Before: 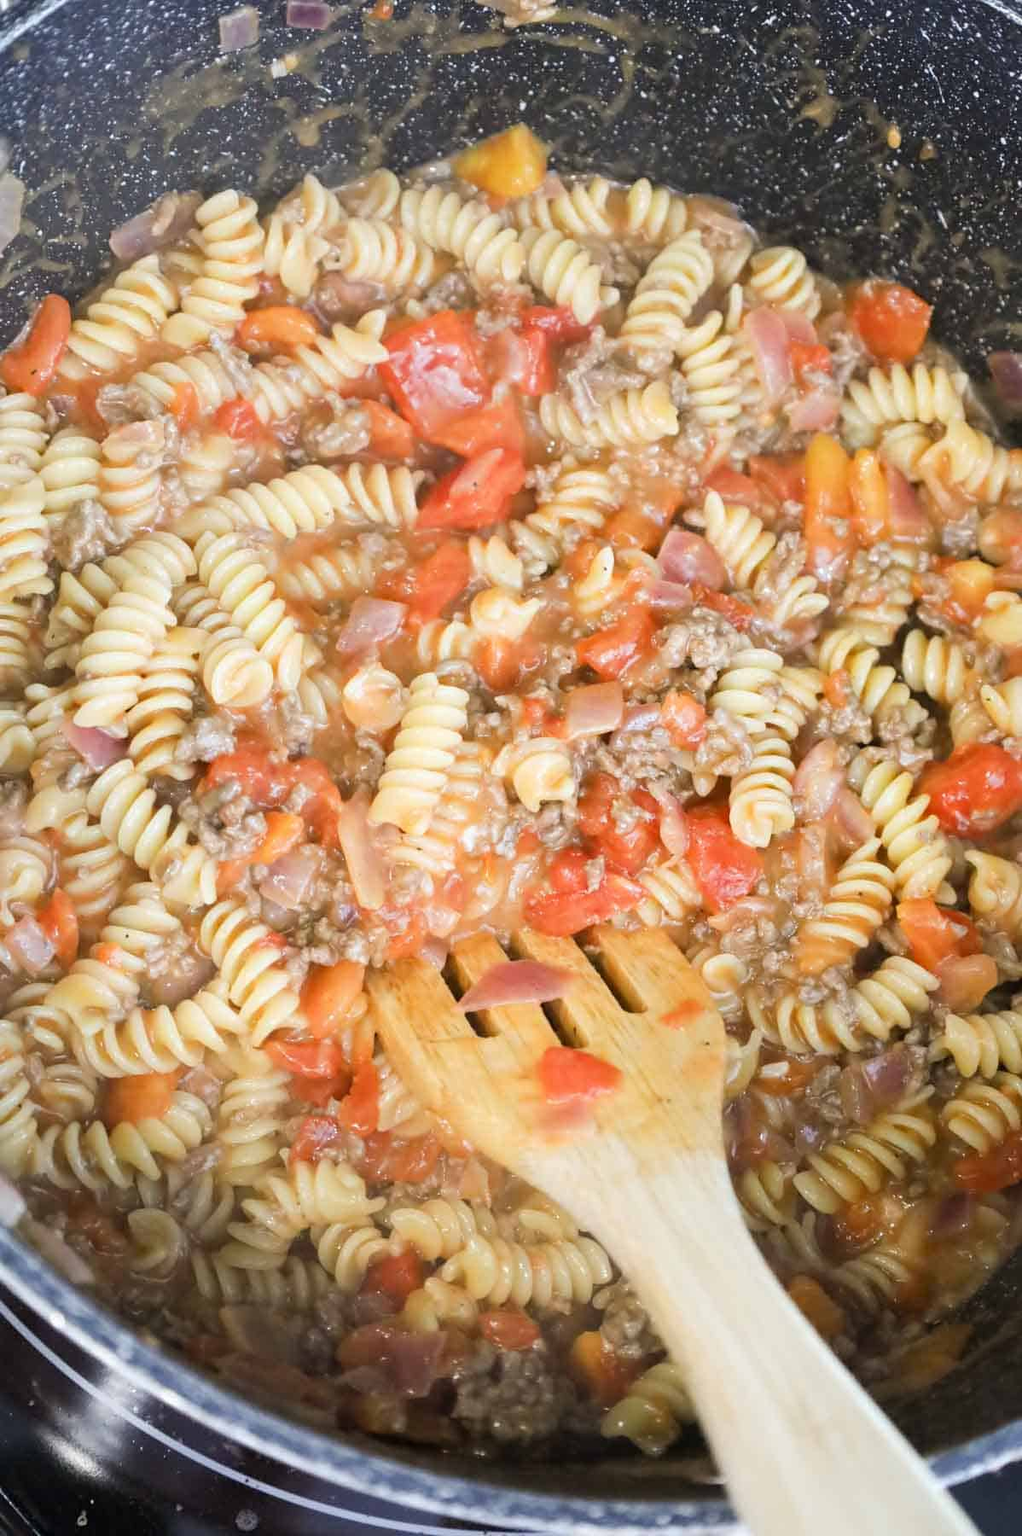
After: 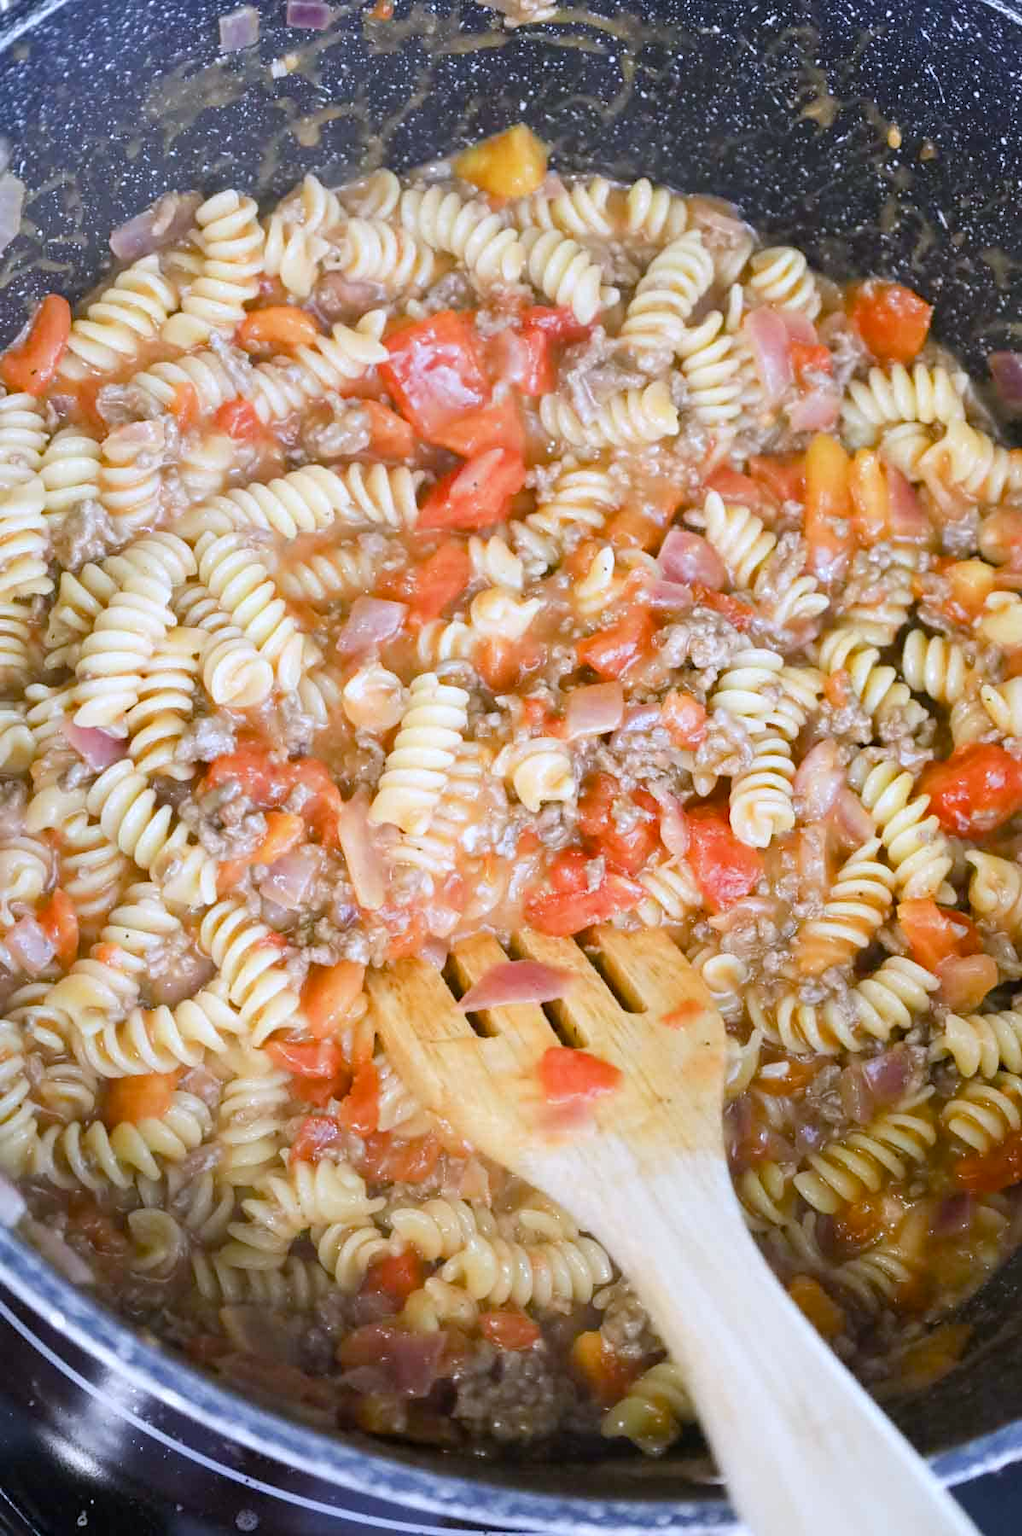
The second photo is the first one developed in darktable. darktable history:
white balance: red 0.967, blue 1.119, emerald 0.756
color balance rgb: perceptual saturation grading › global saturation 20%, perceptual saturation grading › highlights -25%, perceptual saturation grading › shadows 25%
